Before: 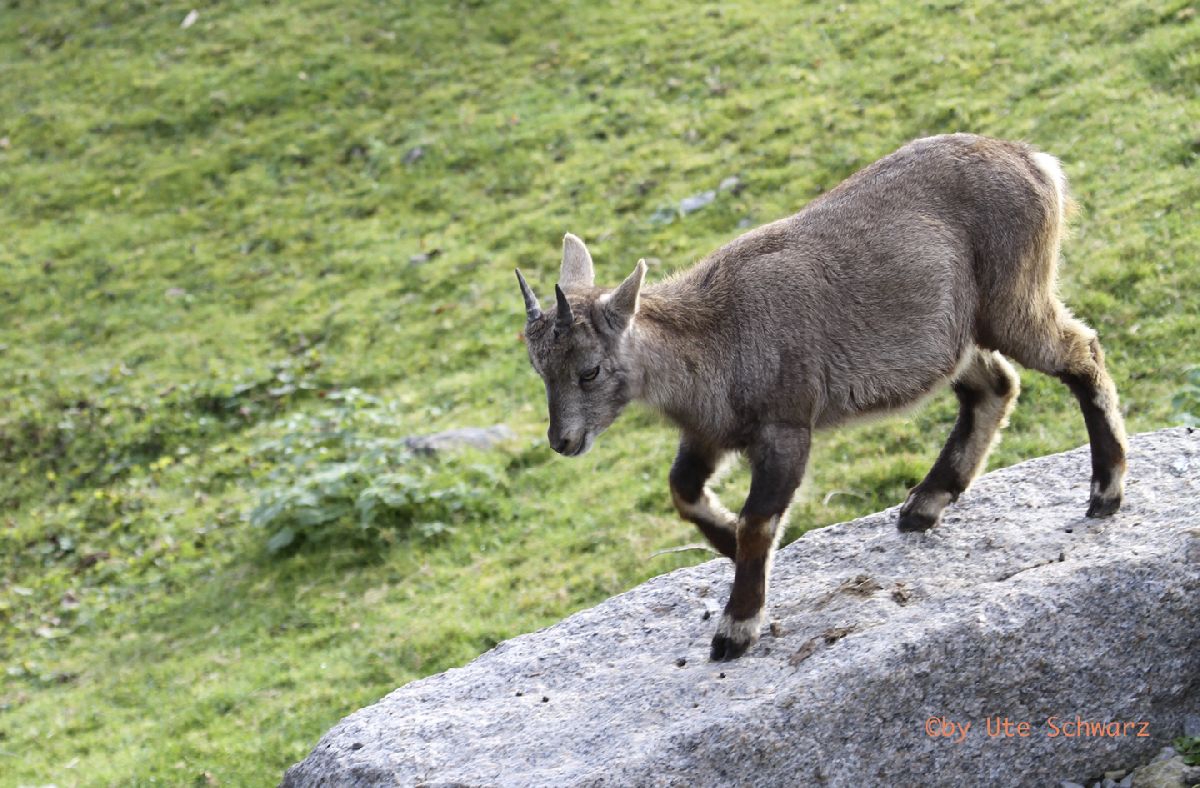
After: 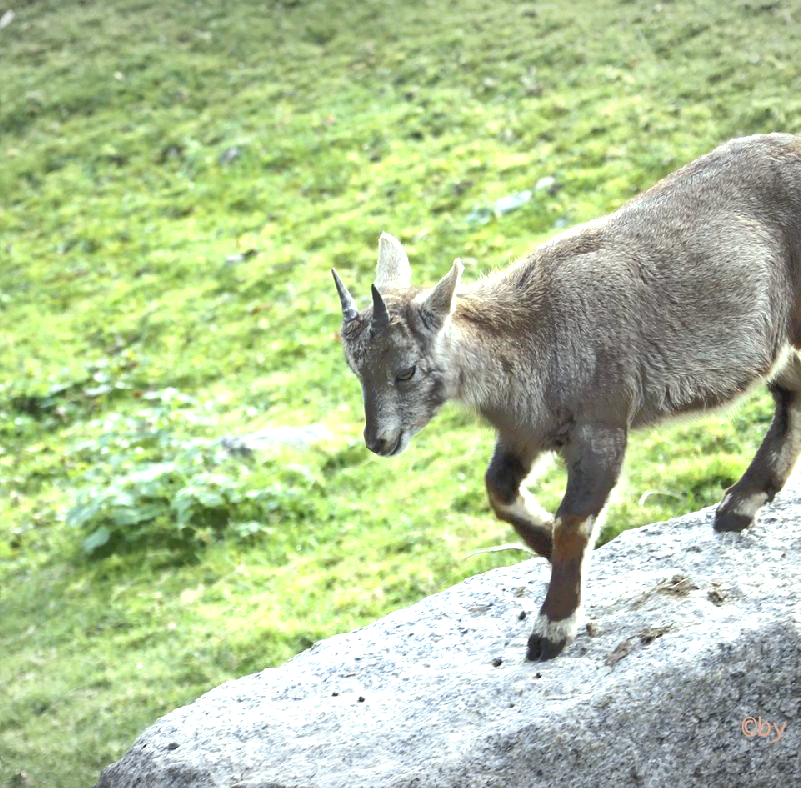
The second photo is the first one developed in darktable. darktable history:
exposure: exposure 0.991 EV, compensate highlight preservation false
tone equalizer: -8 EV -0.5 EV, -7 EV -0.291 EV, -6 EV -0.061 EV, -5 EV 0.387 EV, -4 EV 0.985 EV, -3 EV 0.797 EV, -2 EV -0.011 EV, -1 EV 0.124 EV, +0 EV -0.015 EV
vignetting: fall-off start 98.2%, fall-off radius 99.62%, width/height ratio 1.425, unbound false
color correction: highlights a* -8.28, highlights b* 3.13
crop: left 15.366%, right 17.846%
